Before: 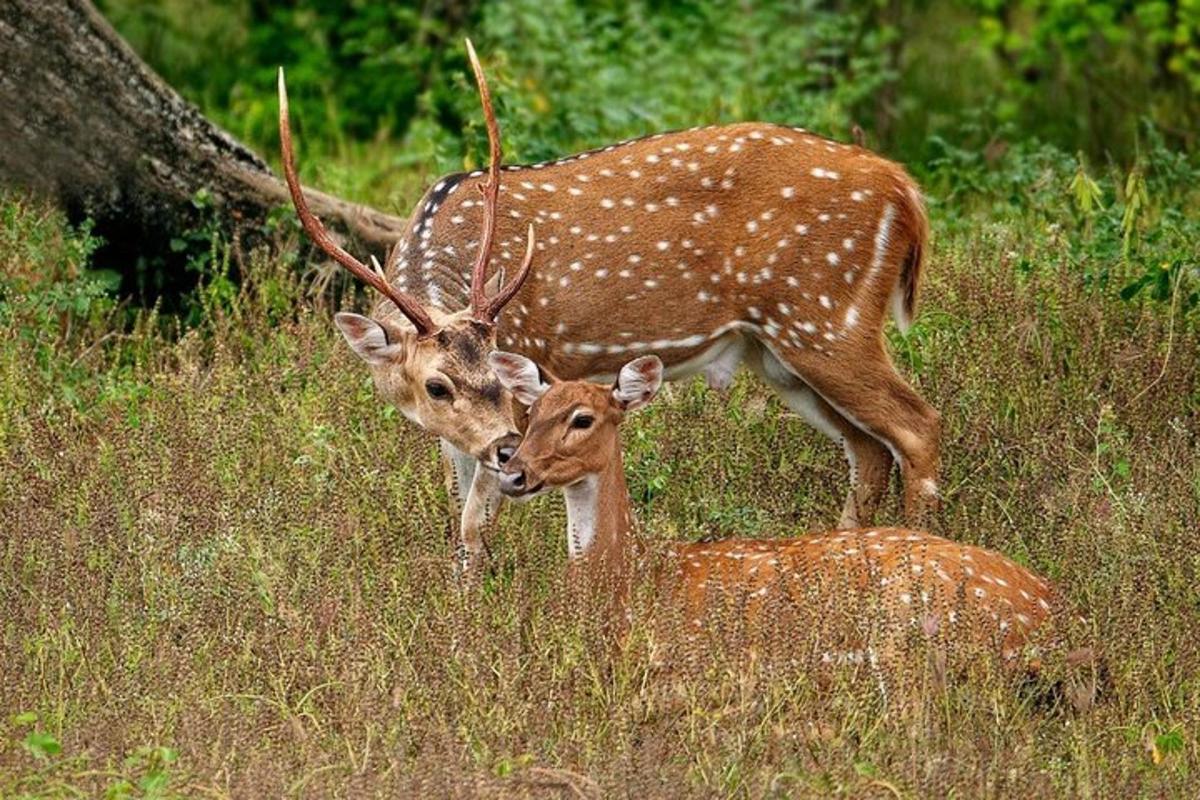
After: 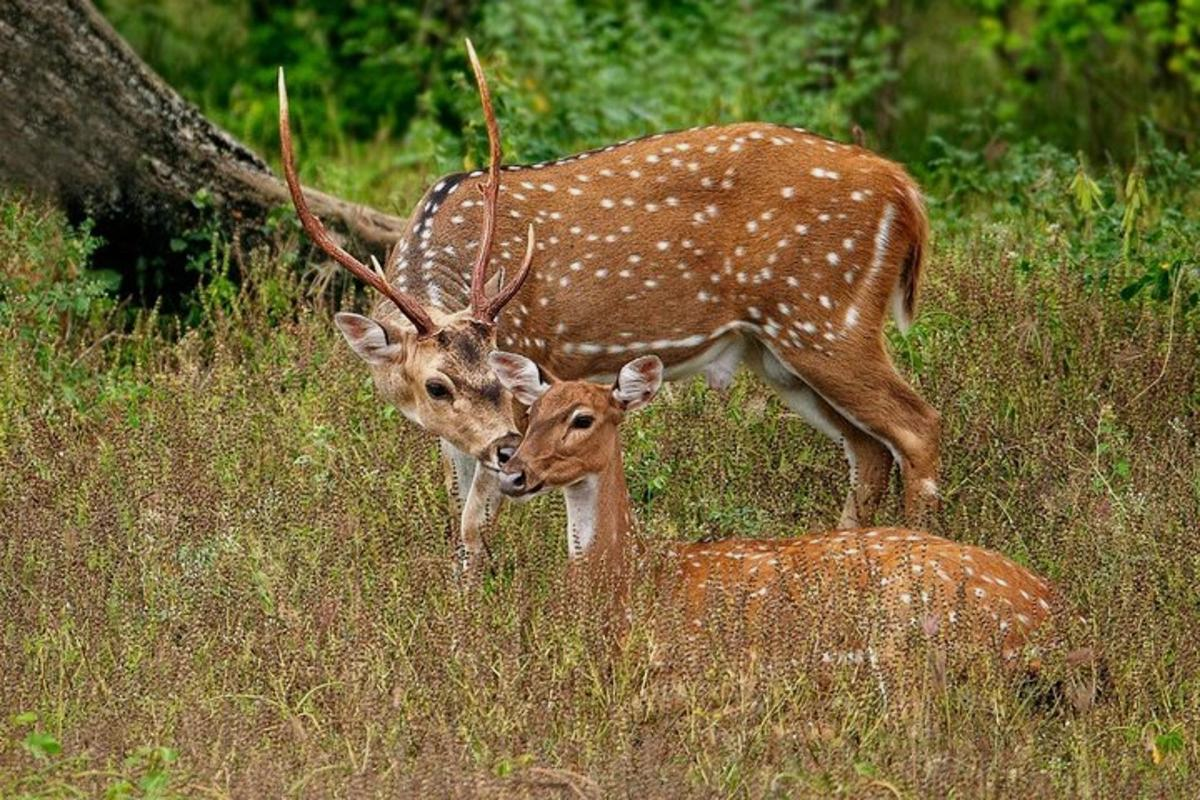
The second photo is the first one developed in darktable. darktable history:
exposure: exposure -0.15 EV, compensate highlight preservation false
